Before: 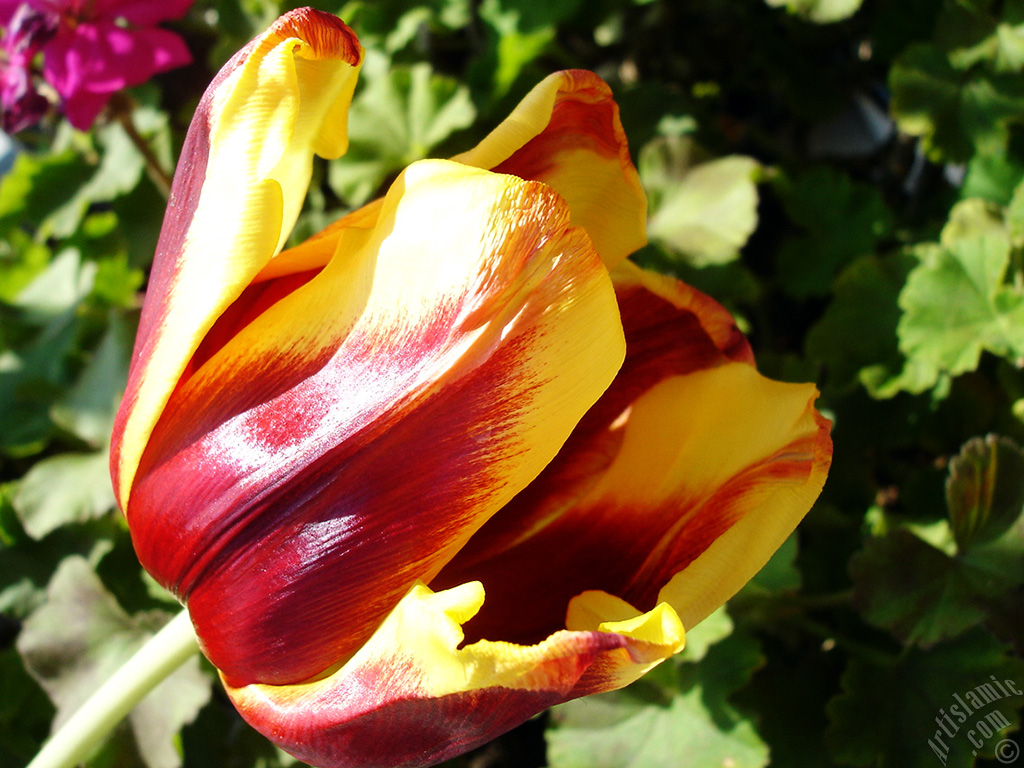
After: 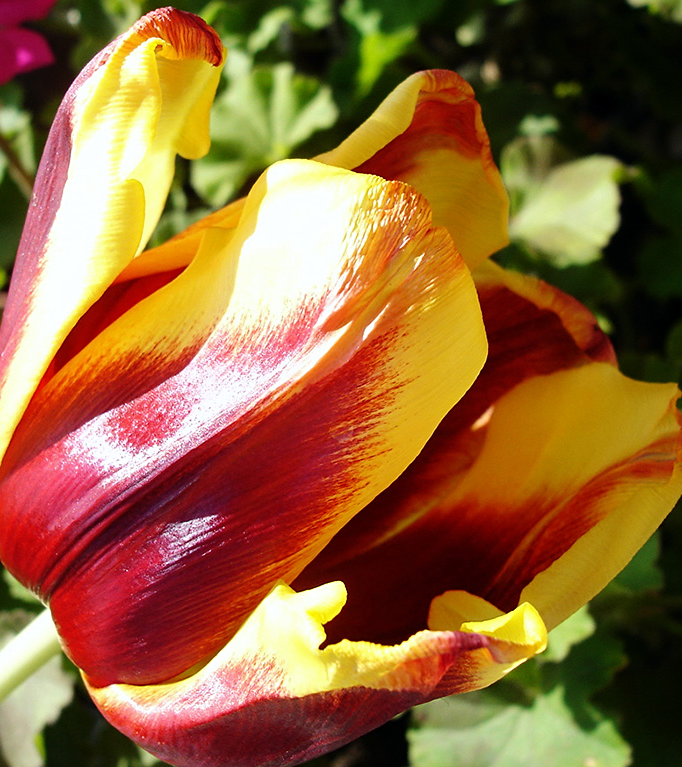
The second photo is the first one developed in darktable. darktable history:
color zones: curves: ch0 [(0, 0.5) (0.143, 0.5) (0.286, 0.5) (0.429, 0.5) (0.571, 0.5) (0.714, 0.476) (0.857, 0.5) (1, 0.5)]; ch2 [(0, 0.5) (0.143, 0.5) (0.286, 0.5) (0.429, 0.5) (0.571, 0.5) (0.714, 0.487) (0.857, 0.5) (1, 0.5)]
crop and rotate: left 13.537%, right 19.796%
white balance: red 0.988, blue 1.017
sharpen: amount 0.2
